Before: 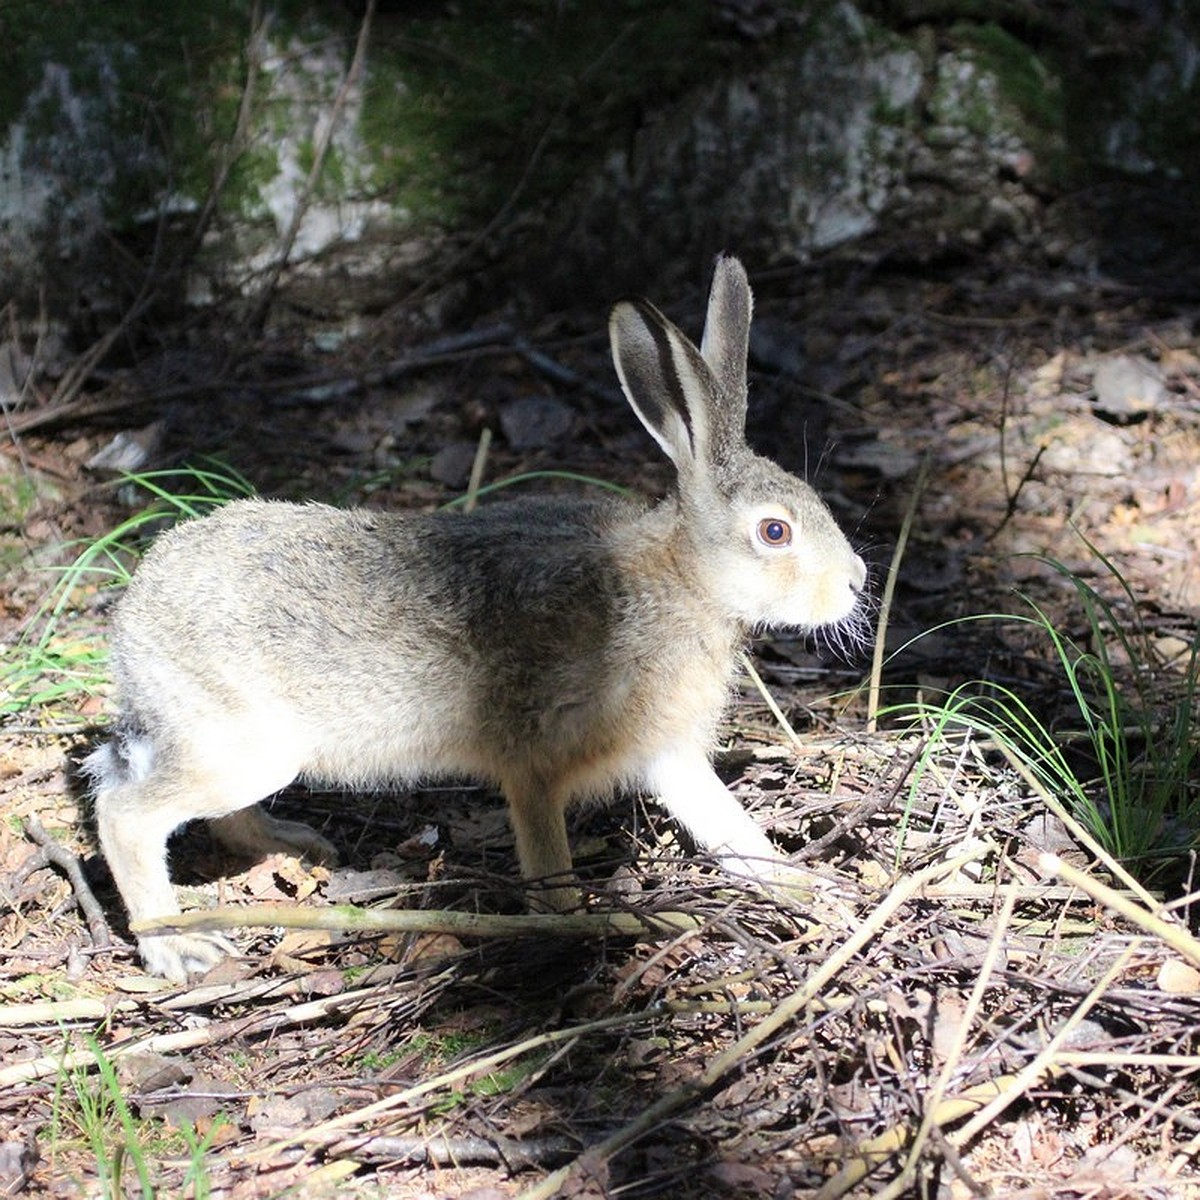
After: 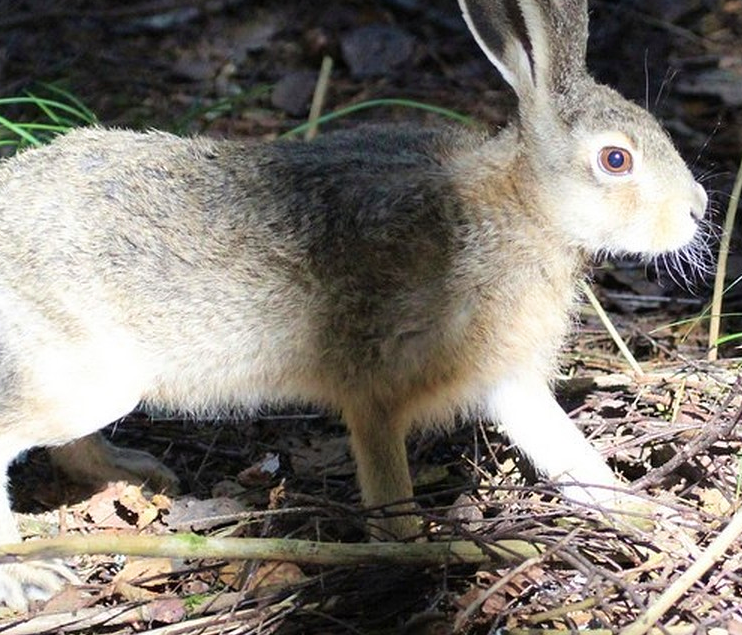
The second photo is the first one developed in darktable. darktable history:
velvia: on, module defaults
crop: left 13.323%, top 31.026%, right 24.786%, bottom 15.981%
